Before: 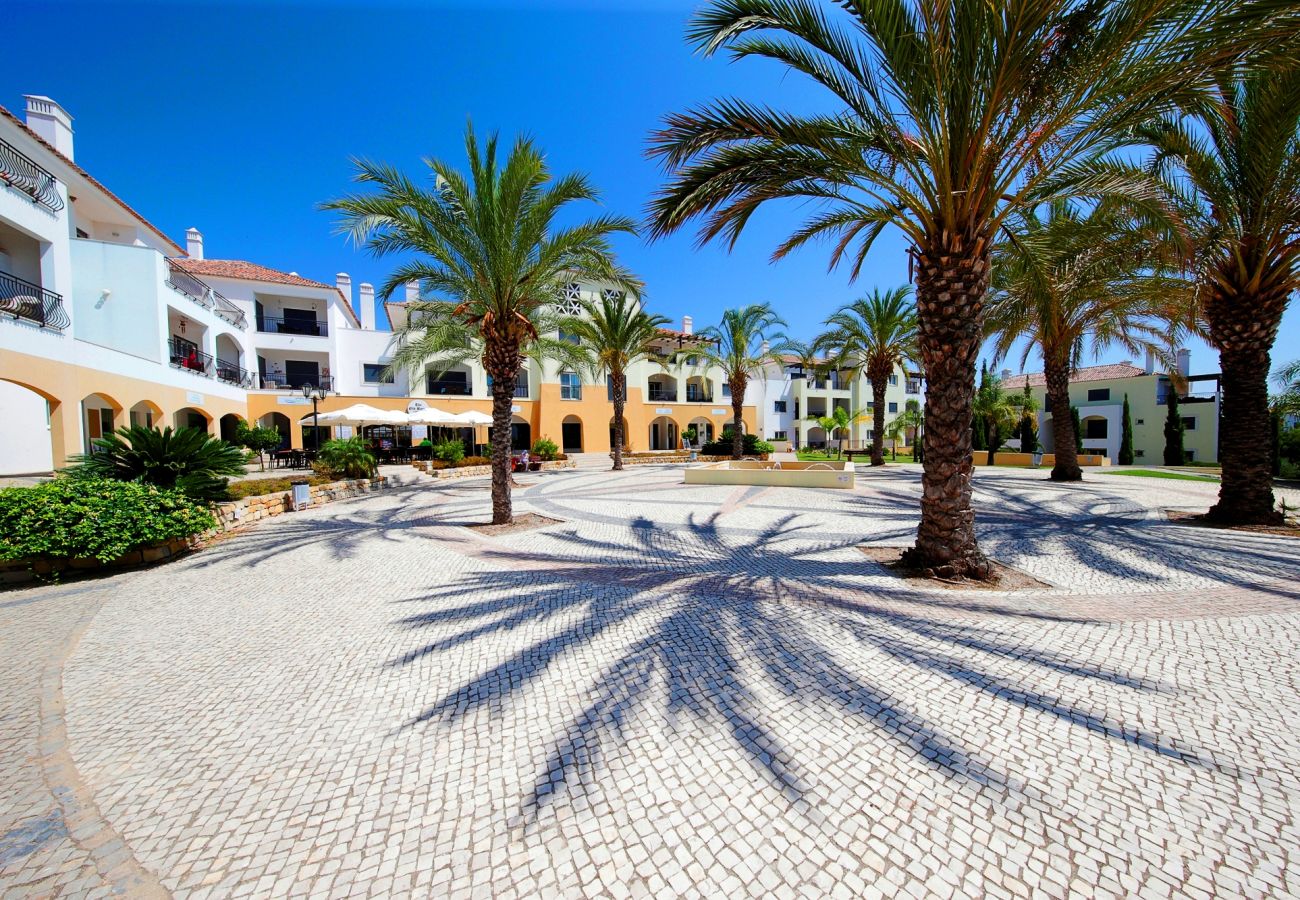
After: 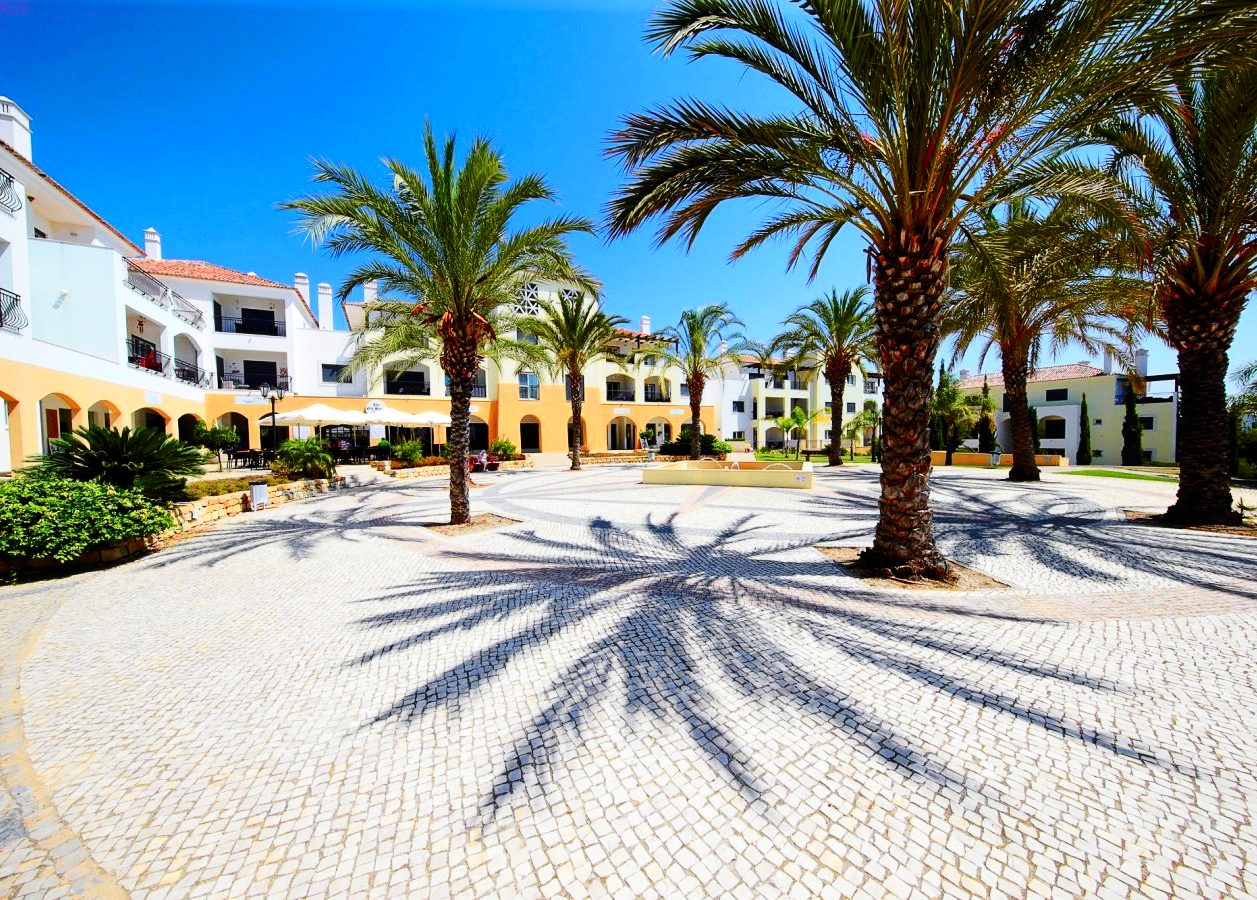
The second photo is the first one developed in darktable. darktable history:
local contrast: highlights 107%, shadows 99%, detail 120%, midtone range 0.2
crop and rotate: left 3.24%
tone curve: curves: ch0 [(0, 0.012) (0.037, 0.03) (0.123, 0.092) (0.19, 0.157) (0.269, 0.27) (0.48, 0.57) (0.595, 0.695) (0.718, 0.823) (0.855, 0.913) (1, 0.982)]; ch1 [(0, 0) (0.243, 0.245) (0.422, 0.415) (0.493, 0.495) (0.508, 0.506) (0.536, 0.542) (0.569, 0.611) (0.611, 0.662) (0.769, 0.807) (1, 1)]; ch2 [(0, 0) (0.249, 0.216) (0.349, 0.321) (0.424, 0.442) (0.476, 0.483) (0.498, 0.499) (0.517, 0.519) (0.532, 0.56) (0.569, 0.624) (0.614, 0.667) (0.706, 0.757) (0.808, 0.809) (0.991, 0.968)], color space Lab, independent channels, preserve colors none
